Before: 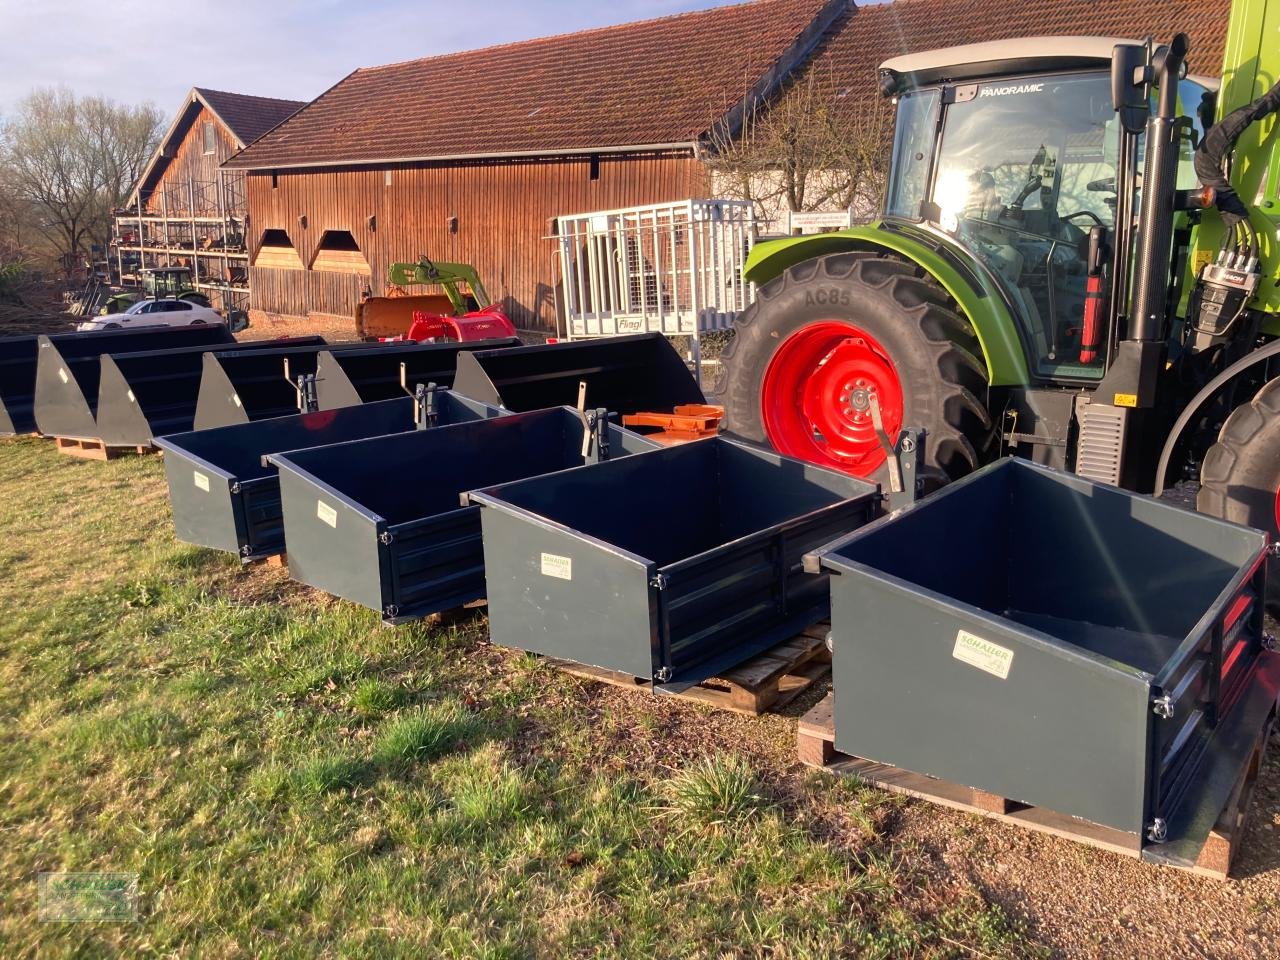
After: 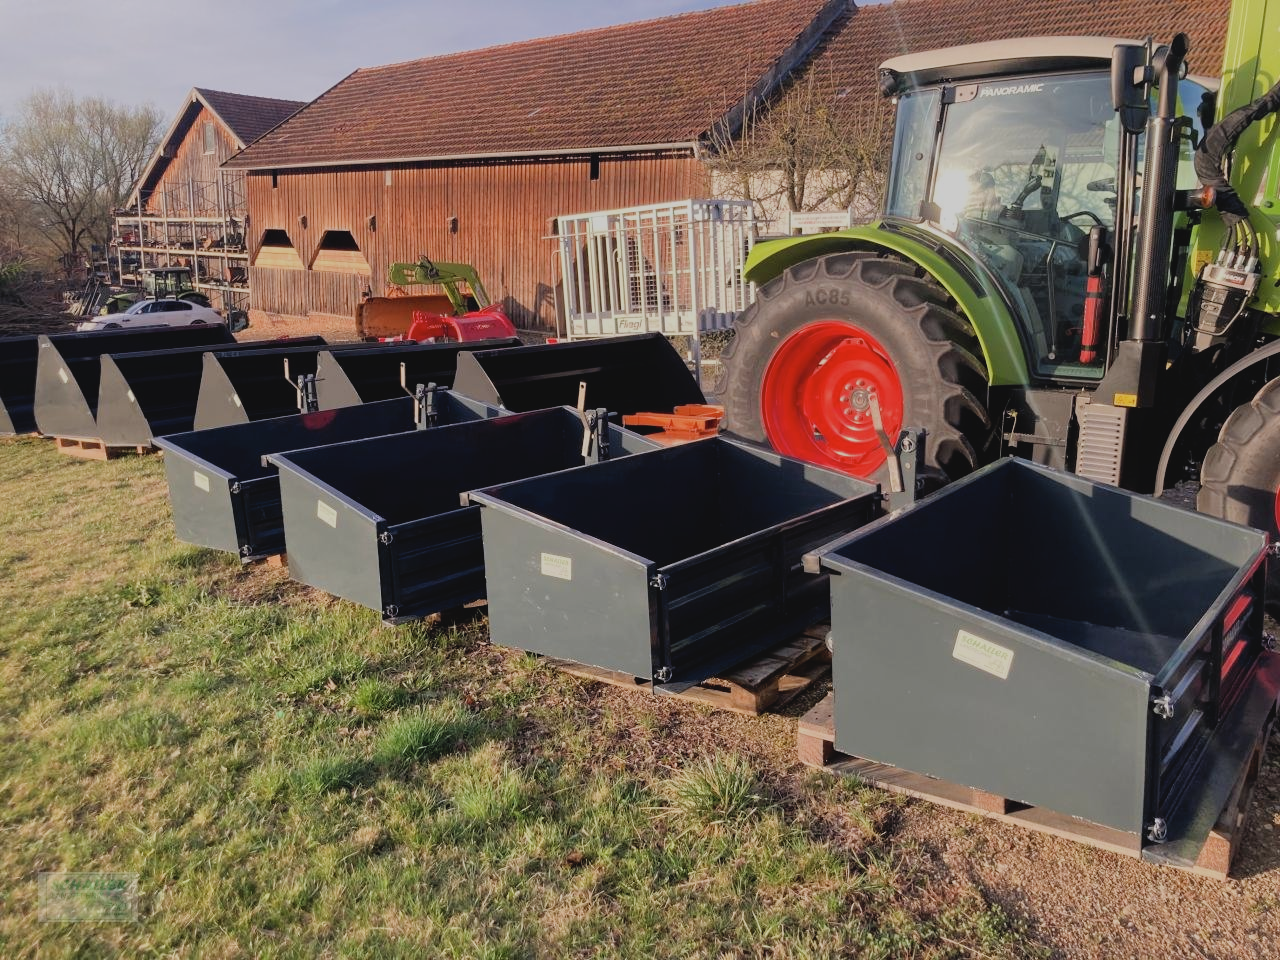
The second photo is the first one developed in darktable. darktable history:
filmic rgb: black relative exposure -7.65 EV, white relative exposure 4.56 EV, threshold 3.02 EV, hardness 3.61, enable highlight reconstruction true
contrast brightness saturation: contrast -0.091, saturation -0.099
